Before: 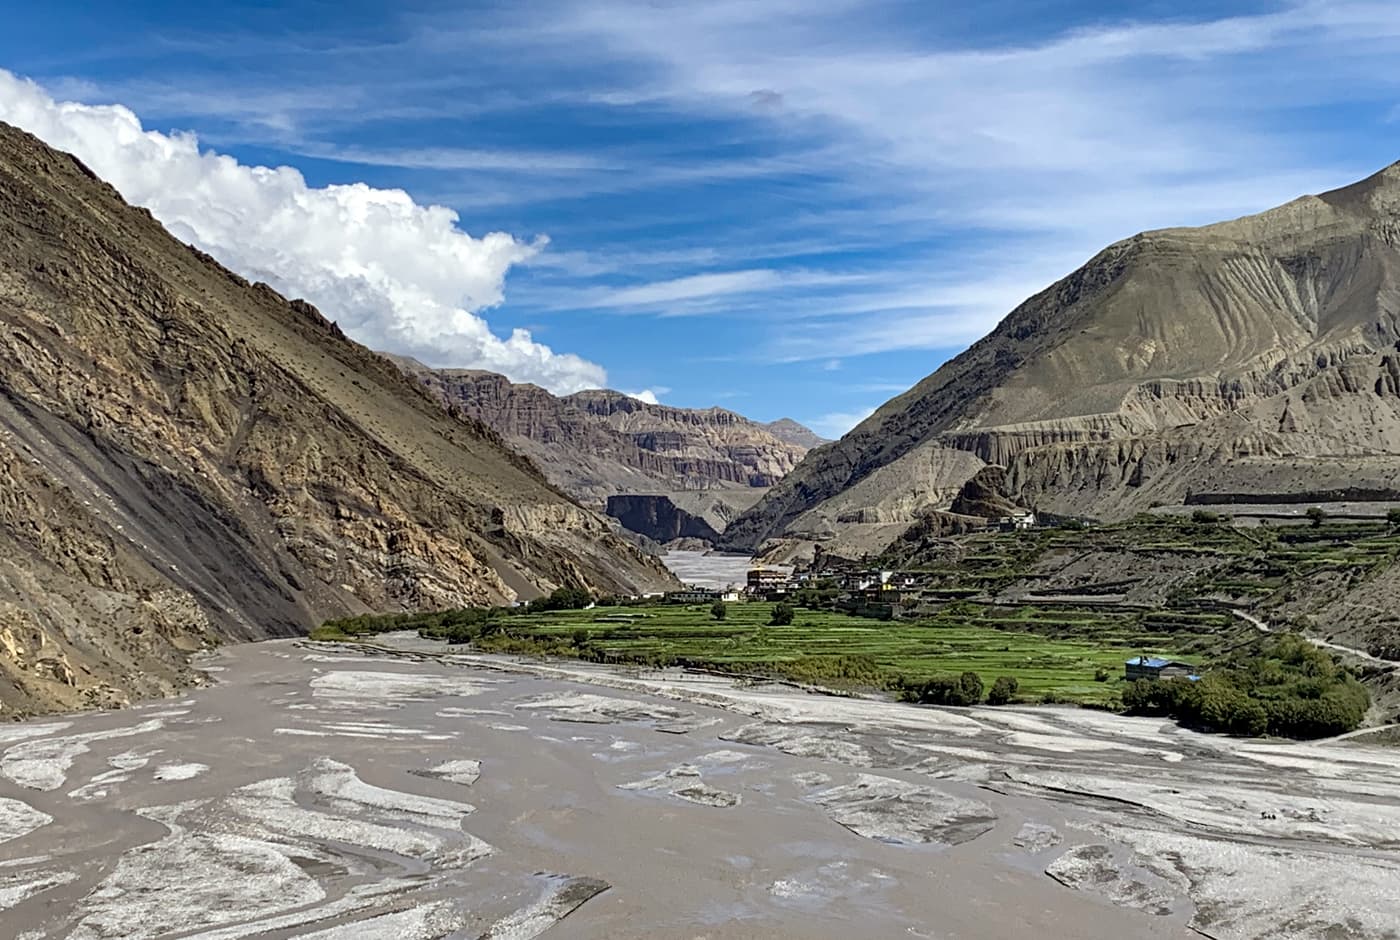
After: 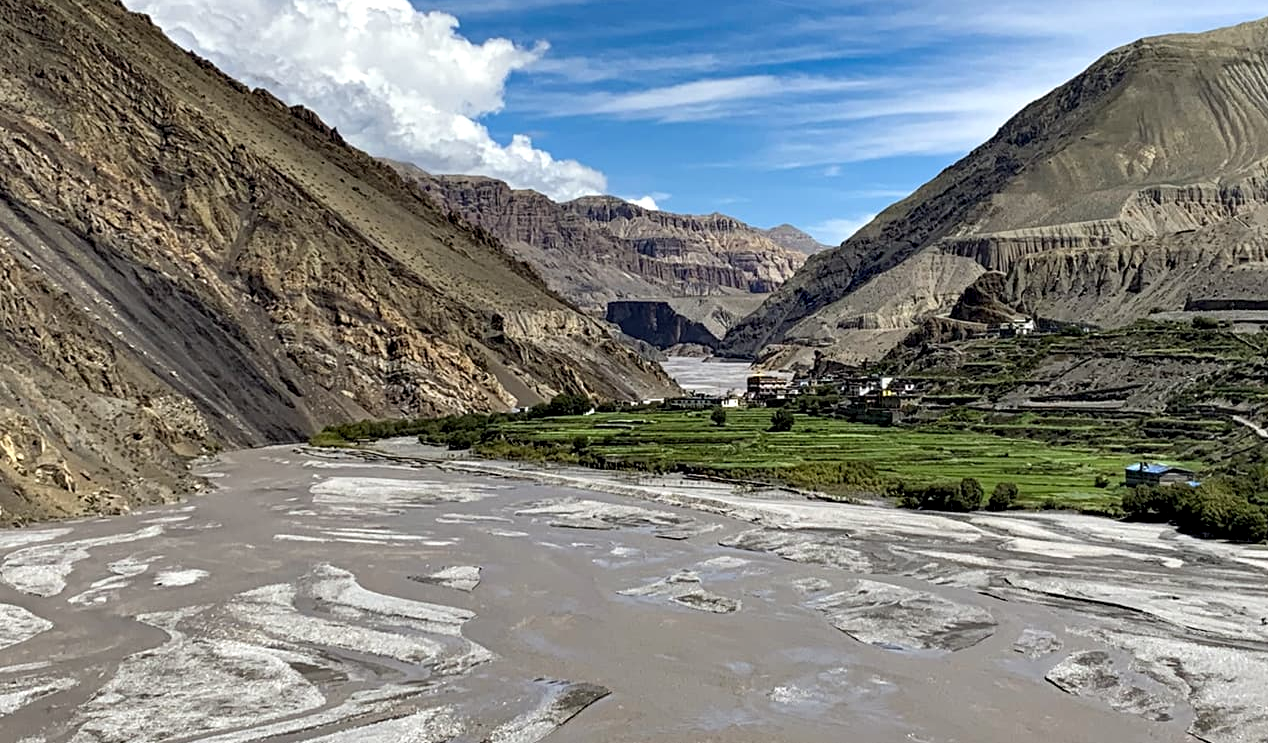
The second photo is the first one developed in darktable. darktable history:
contrast equalizer: octaves 7, y [[0.6 ×6], [0.55 ×6], [0 ×6], [0 ×6], [0 ×6]], mix 0.343
crop: top 20.72%, right 9.399%, bottom 0.223%
exposure: black level correction 0, compensate highlight preservation false
